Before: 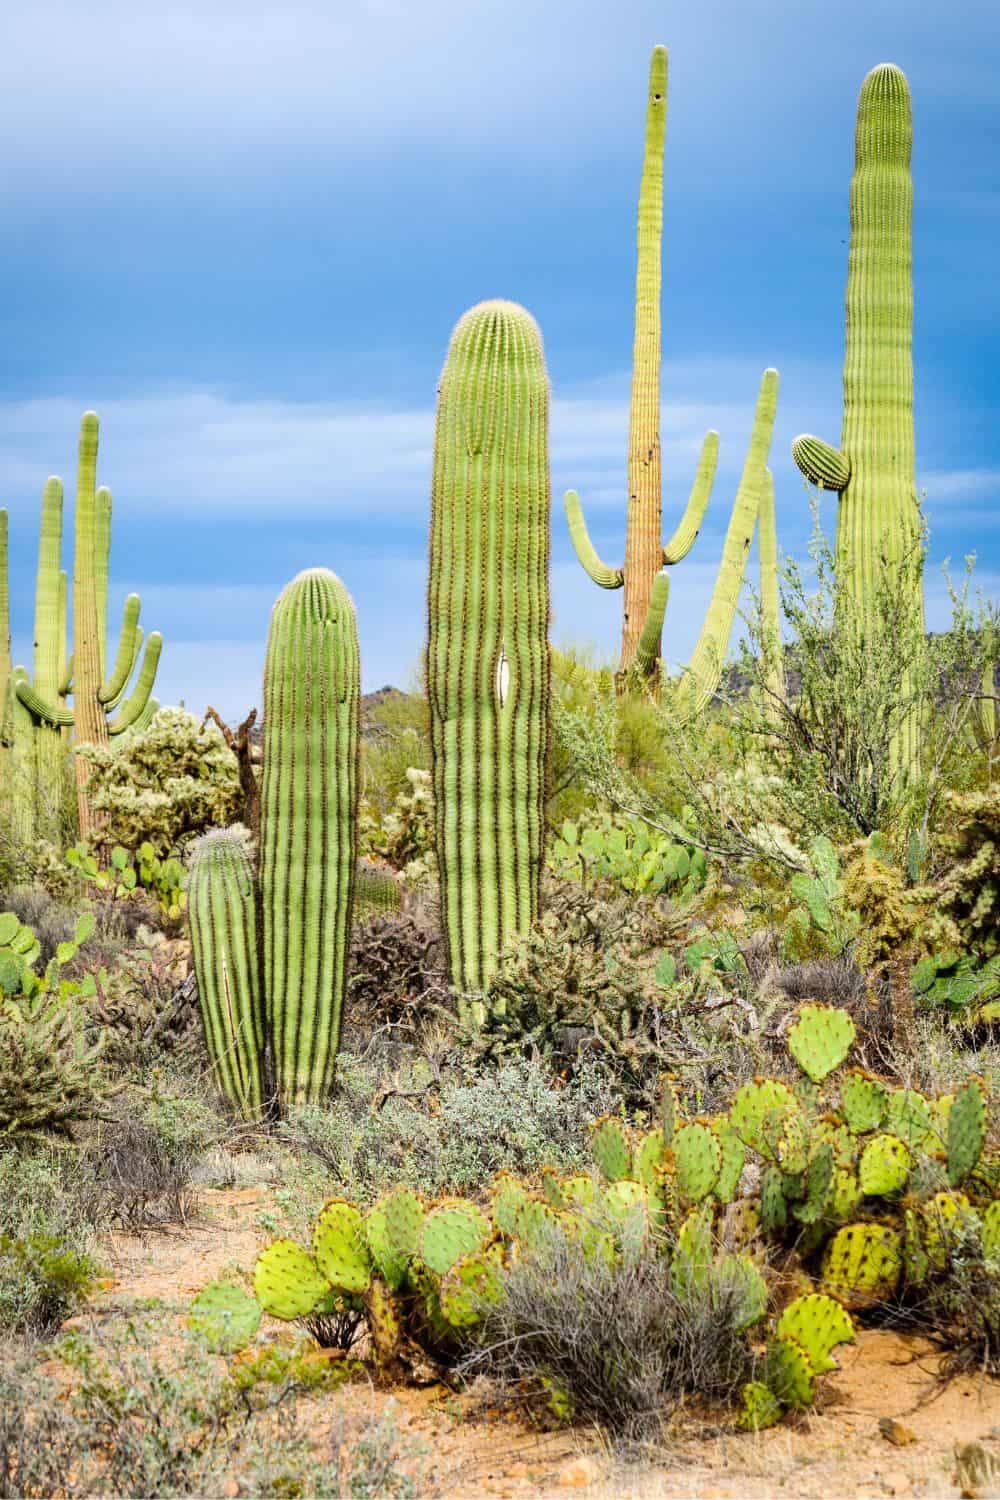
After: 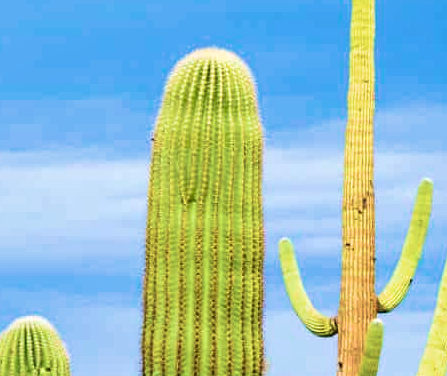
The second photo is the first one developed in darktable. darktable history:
crop: left 28.64%, top 16.832%, right 26.637%, bottom 58.055%
velvia: strength 74%
local contrast: mode bilateral grid, contrast 20, coarseness 50, detail 120%, midtone range 0.2
